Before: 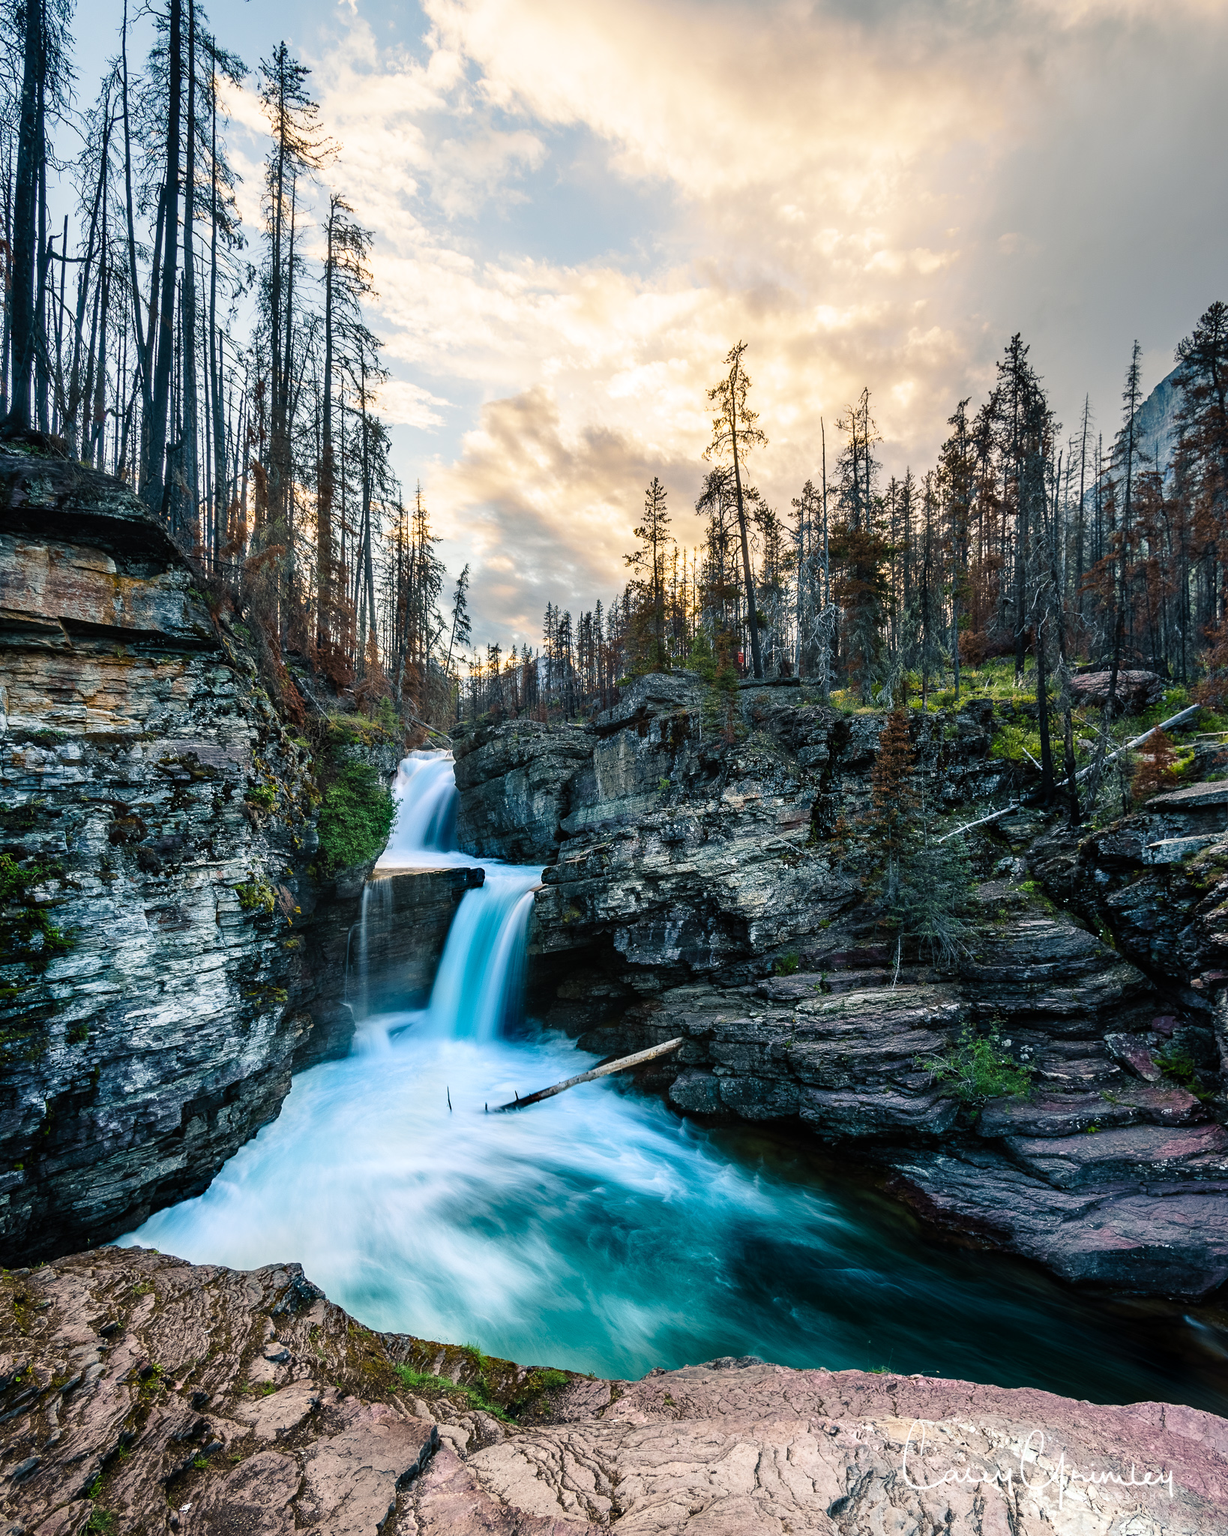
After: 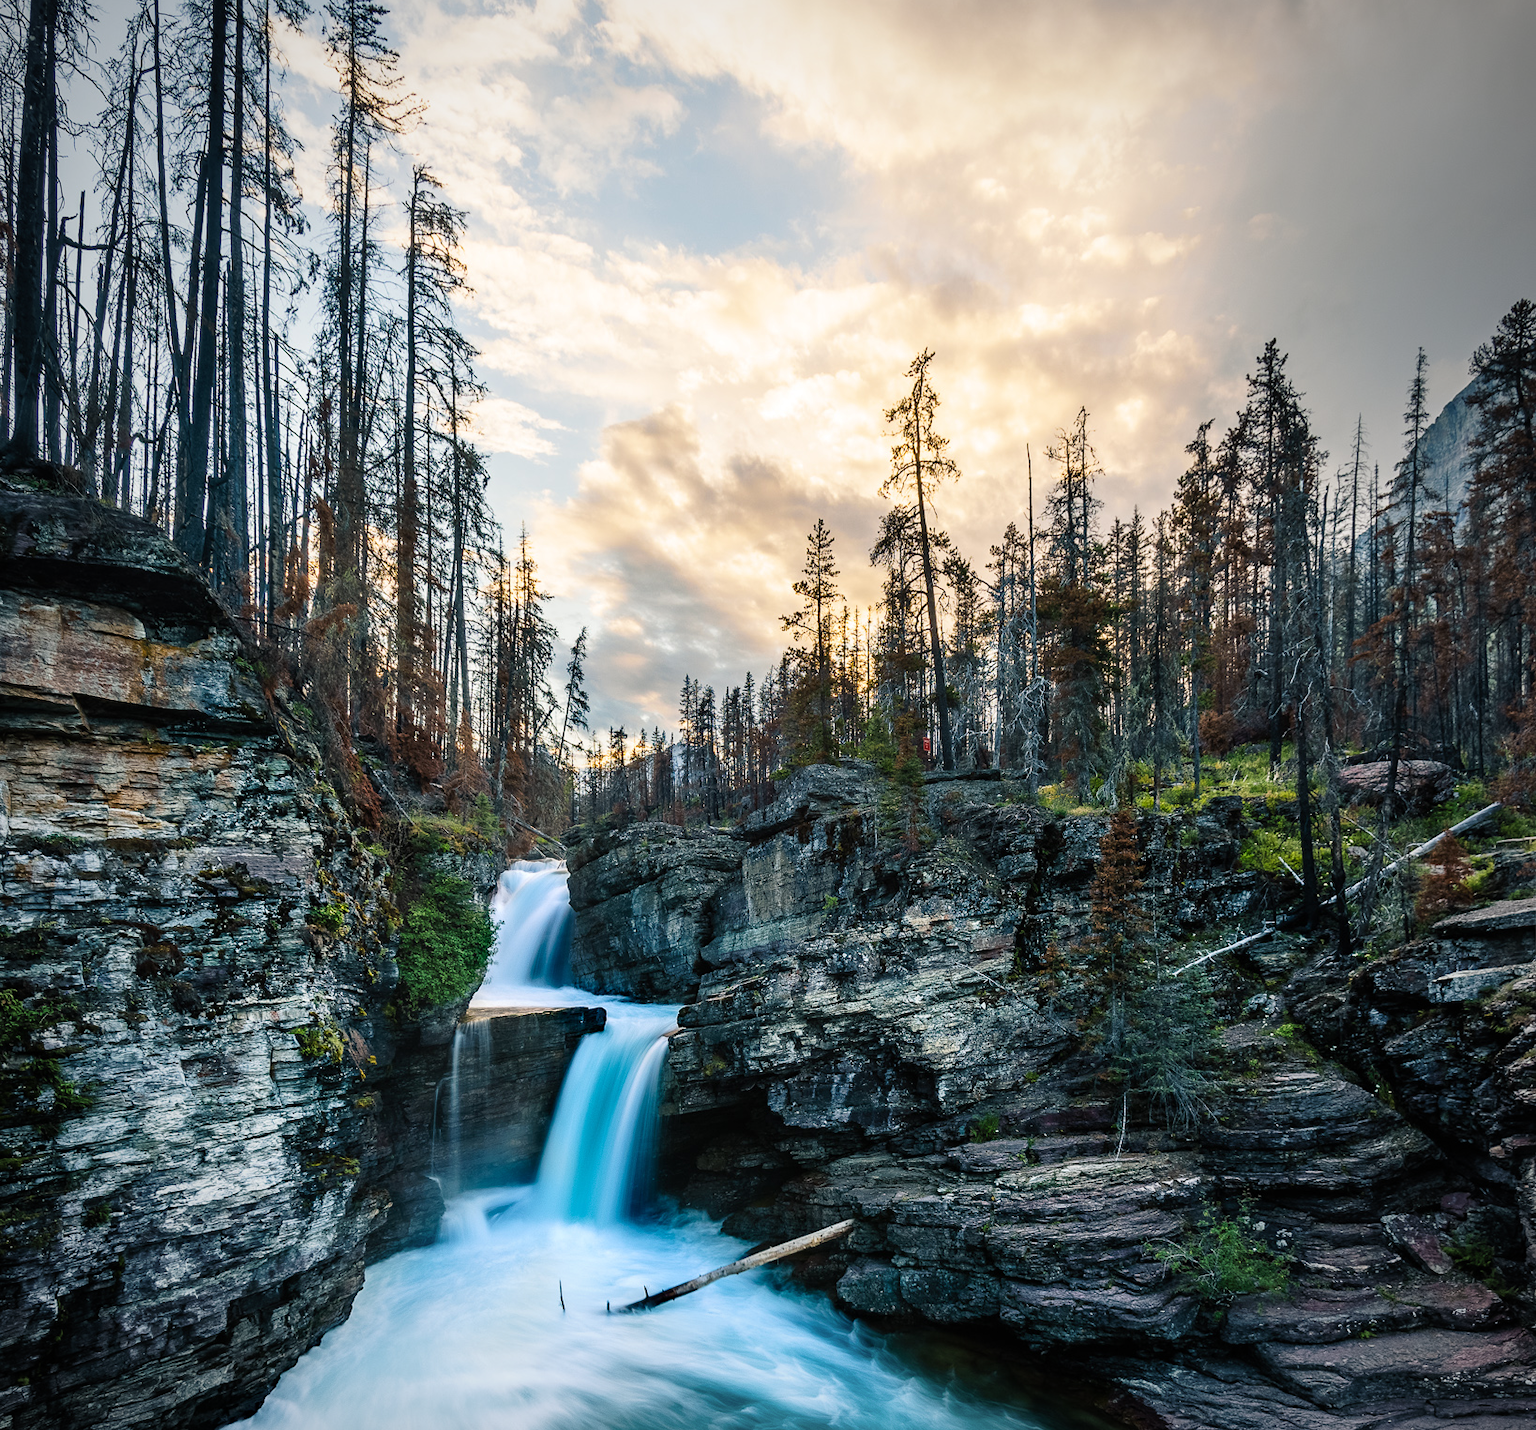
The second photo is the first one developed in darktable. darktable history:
vignetting: fall-off start 74.25%, fall-off radius 66.08%, unbound false
crop: top 4.077%, bottom 21.388%
